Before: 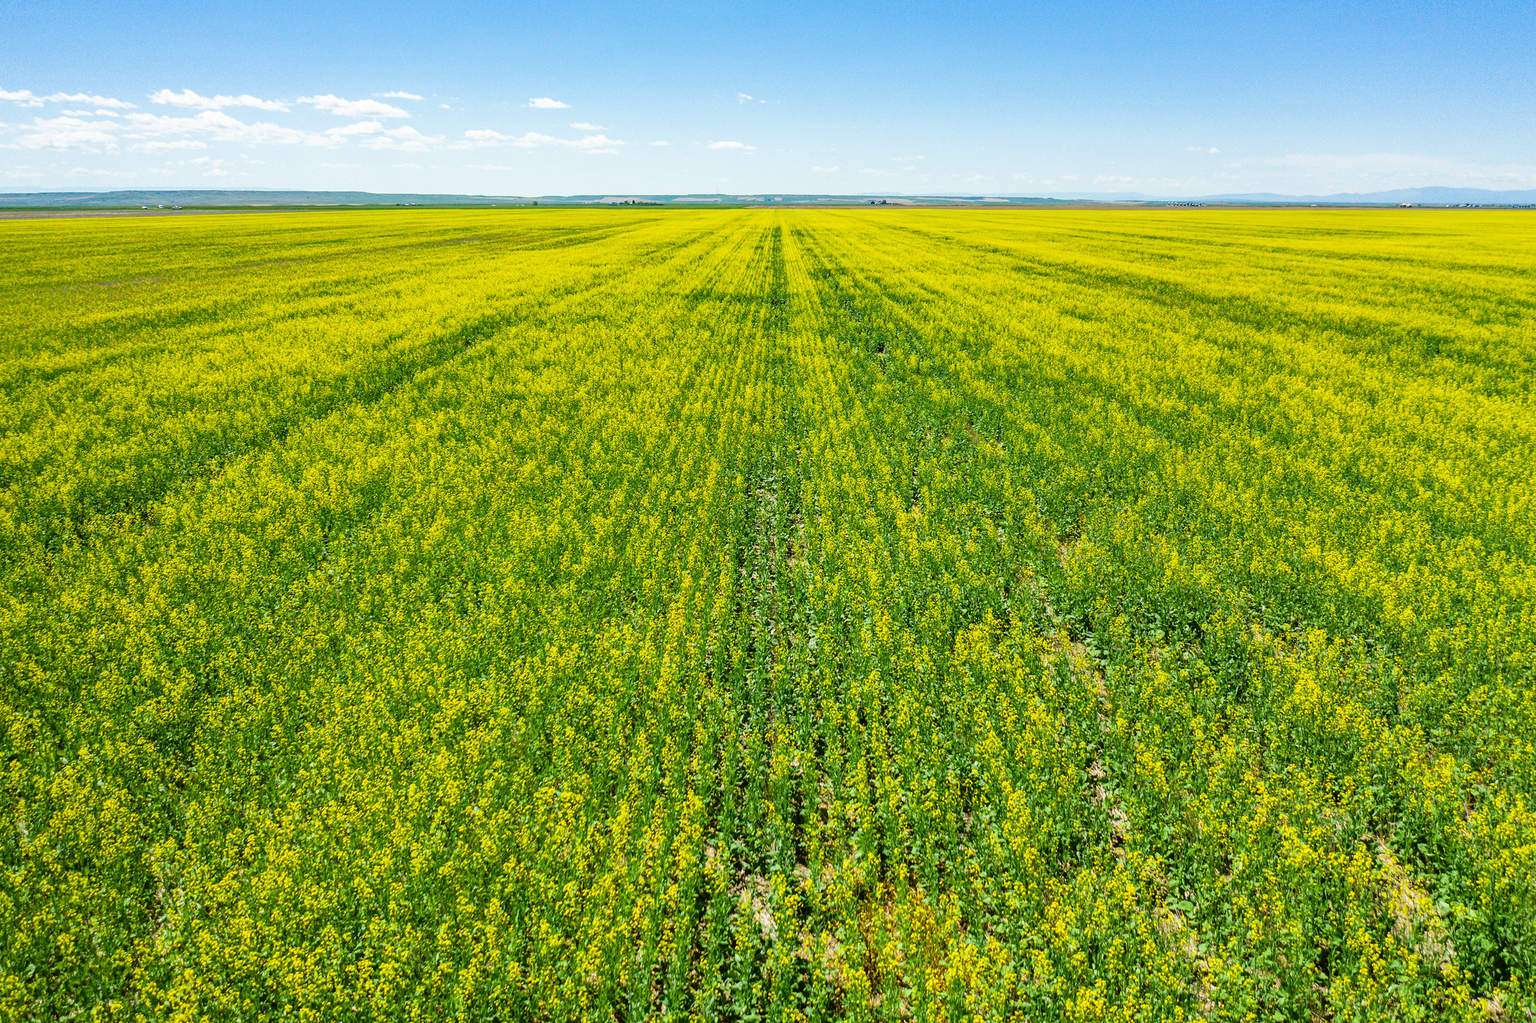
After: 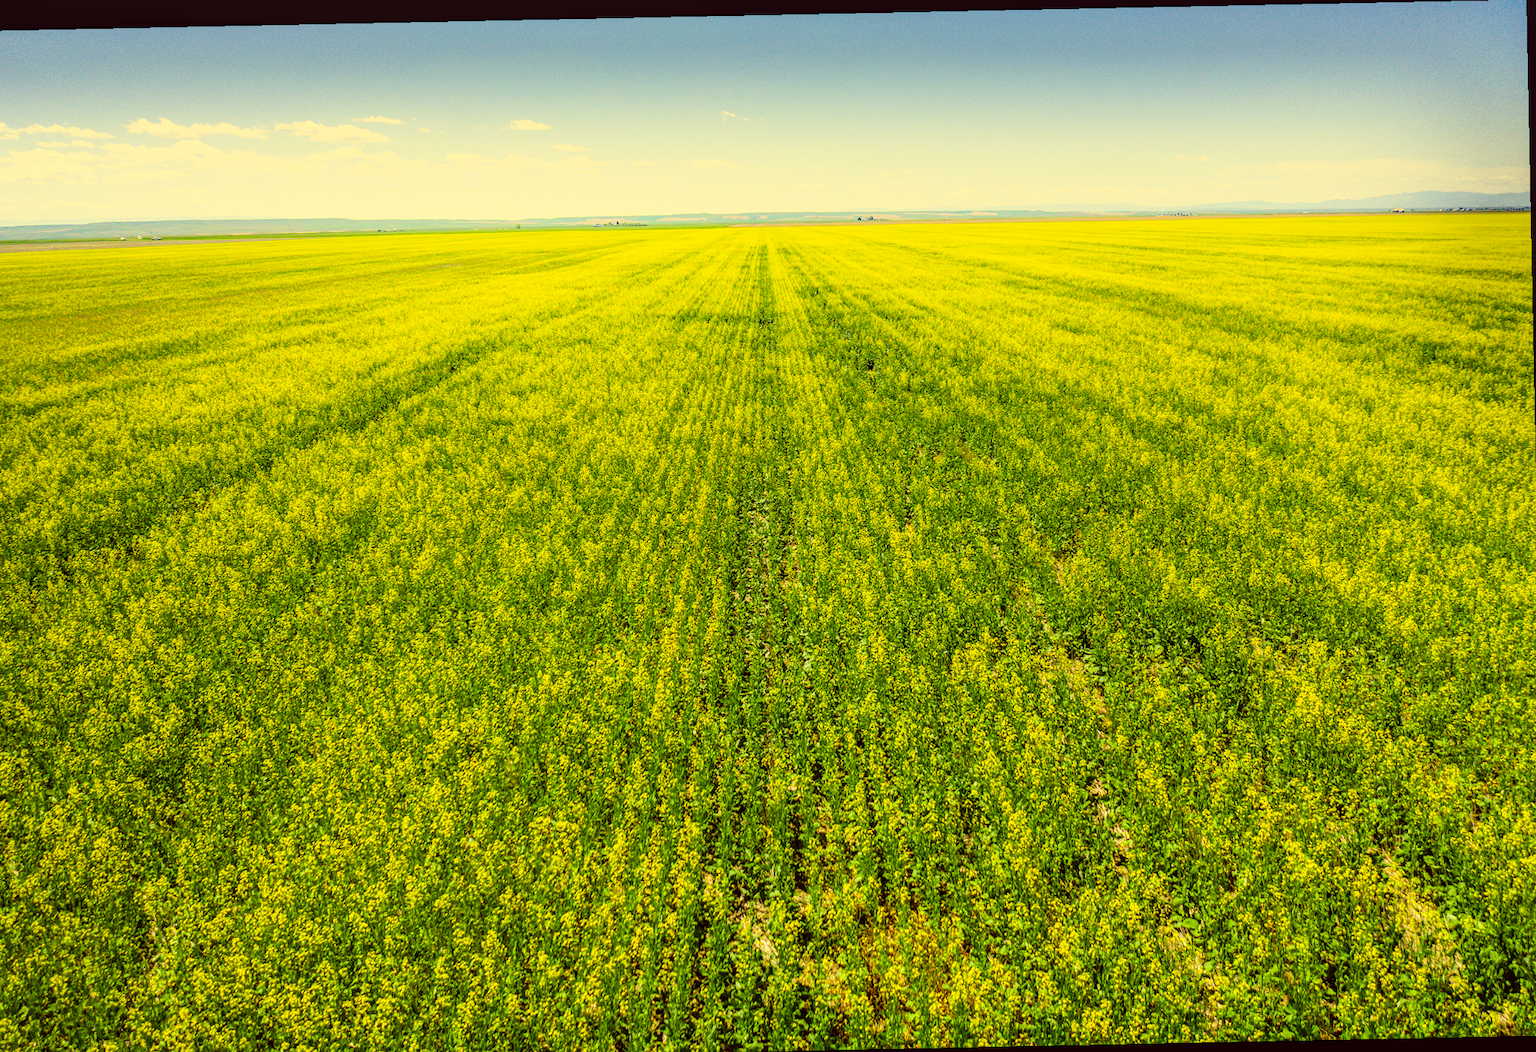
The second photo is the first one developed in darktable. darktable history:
local contrast: on, module defaults
haze removal: compatibility mode true, adaptive false
shadows and highlights: shadows -54.3, highlights 86.09, soften with gaussian
rotate and perspective: rotation -1.17°, automatic cropping off
crop and rotate: left 1.774%, right 0.633%, bottom 1.28%
color correction: highlights a* -0.482, highlights b* 40, shadows a* 9.8, shadows b* -0.161
